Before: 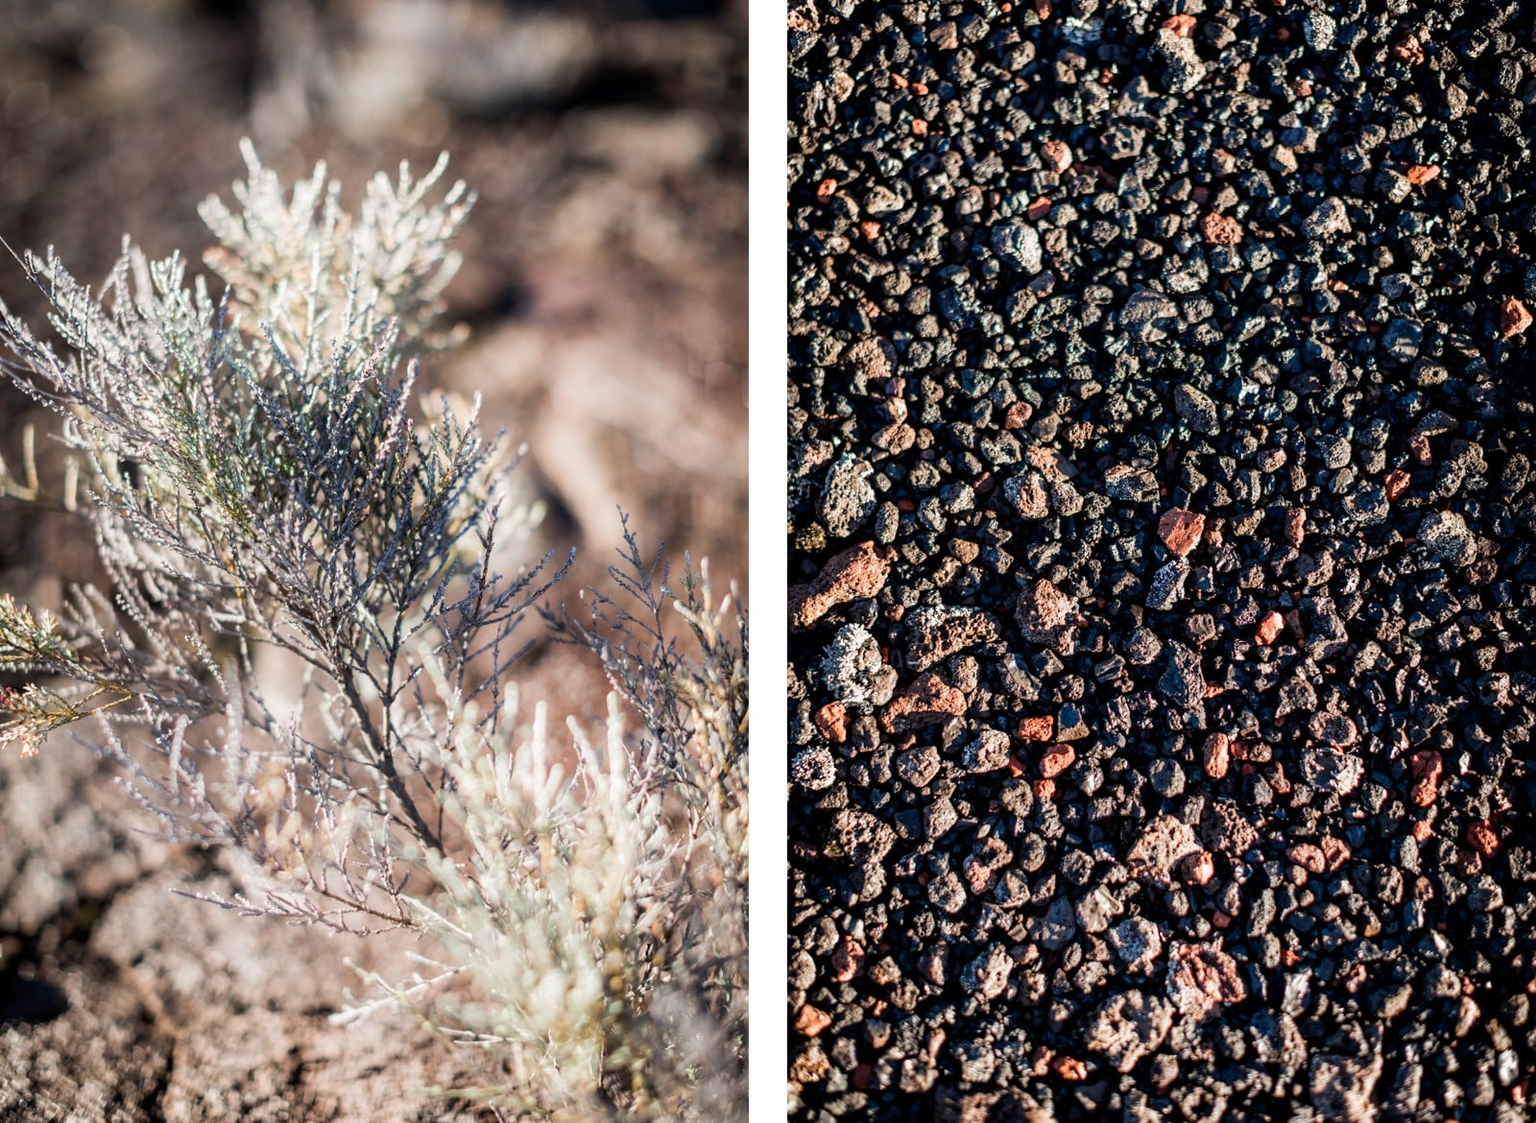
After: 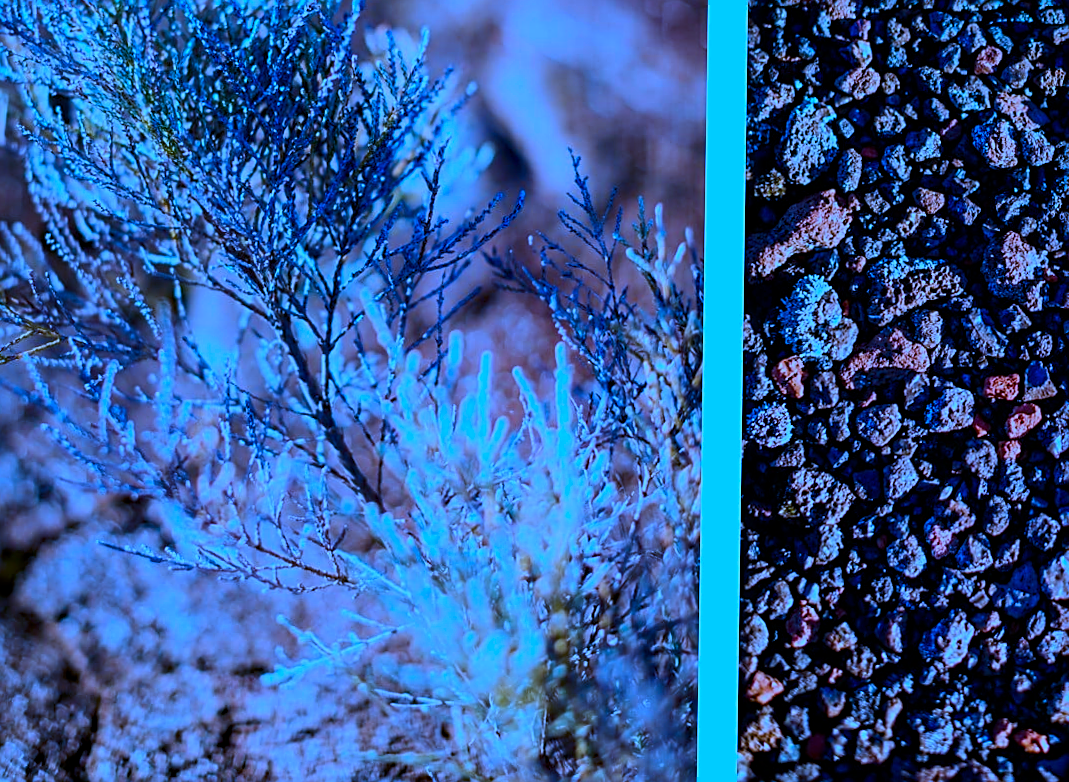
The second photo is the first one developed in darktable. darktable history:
sharpen: on, module defaults
haze removal: compatibility mode true, adaptive false
exposure: exposure -0.116 EV, compensate exposure bias true, compensate highlight preservation false
crop and rotate: angle -0.82°, left 3.85%, top 31.828%, right 27.992%
contrast brightness saturation: contrast 0.16, saturation 0.32
white balance: red 0.766, blue 1.537
color balance rgb: linear chroma grading › global chroma 15%, perceptual saturation grading › global saturation 30%
